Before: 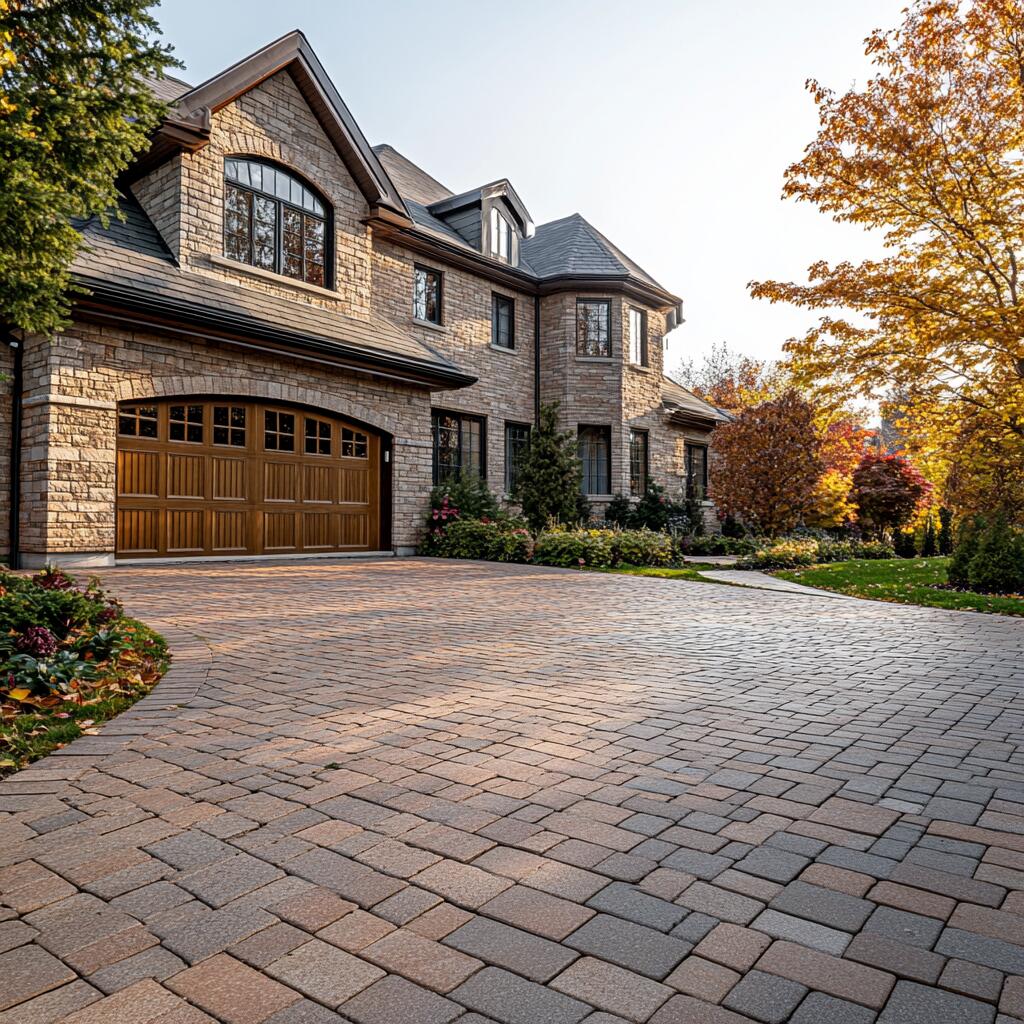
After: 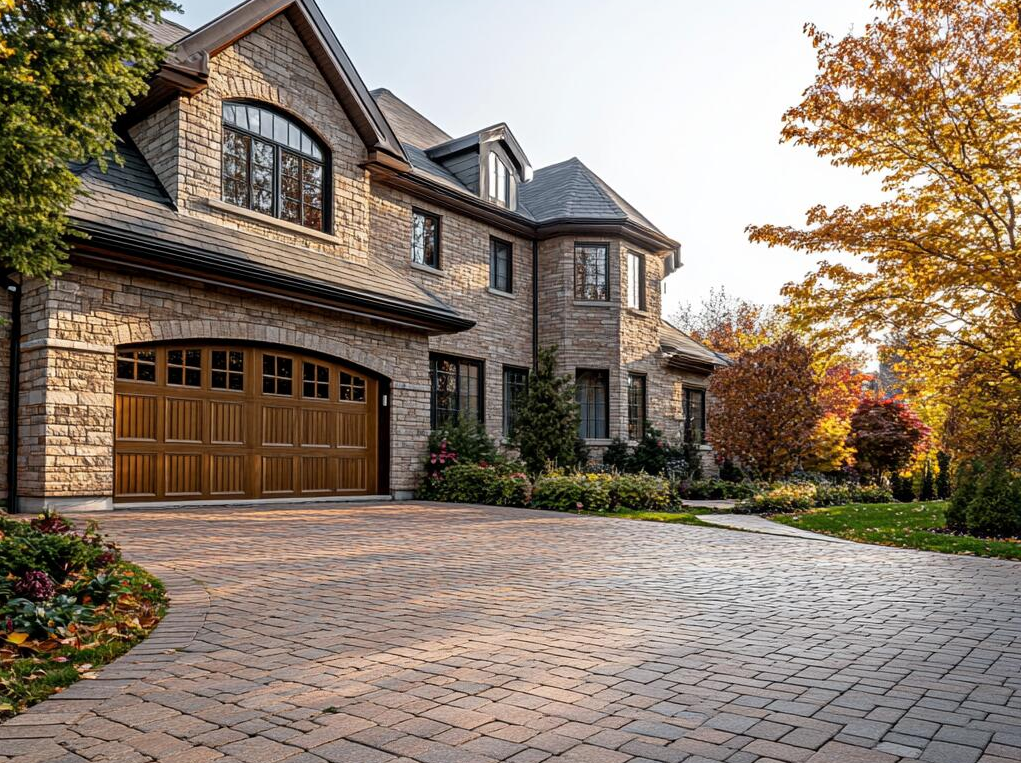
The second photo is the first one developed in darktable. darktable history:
crop: left 0.253%, top 5.564%, bottom 19.907%
levels: black 8.57%
